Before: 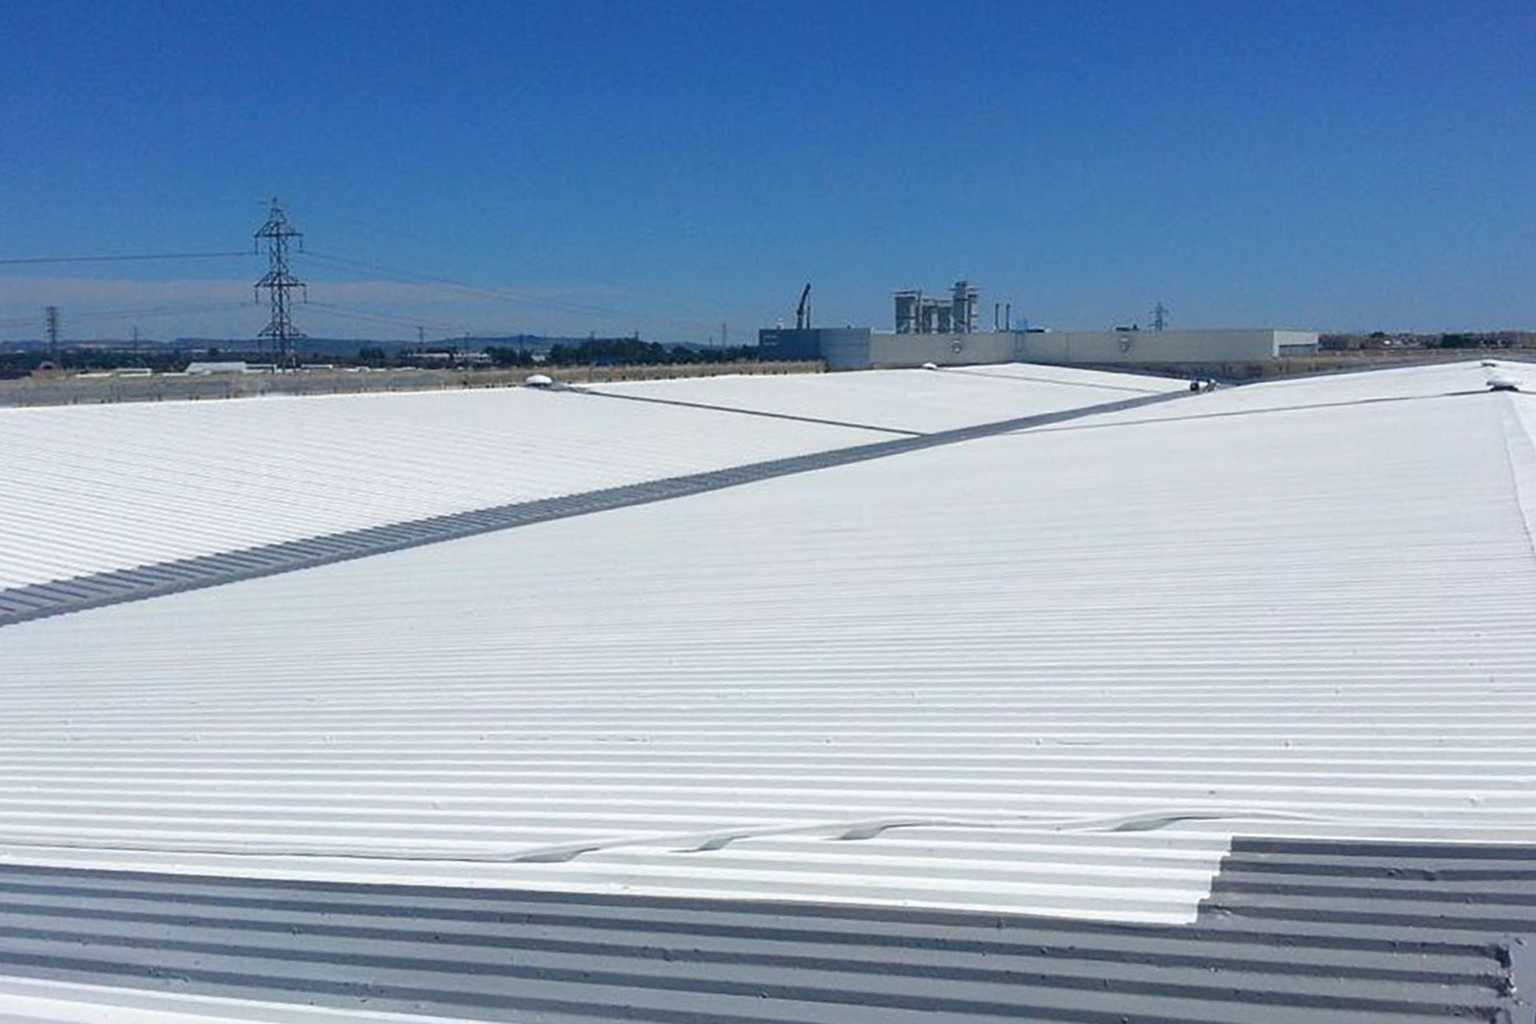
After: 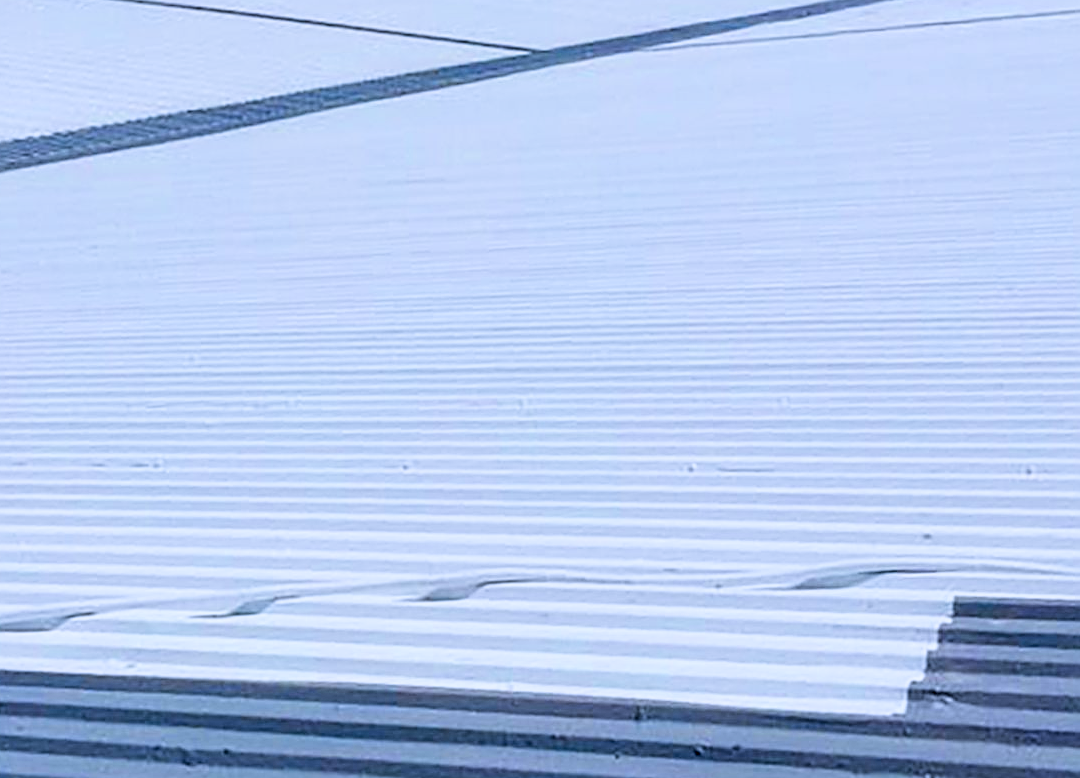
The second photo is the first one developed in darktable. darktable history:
local contrast: on, module defaults
white balance: red 0.948, green 1.02, blue 1.176
filmic rgb: black relative exposure -7.75 EV, white relative exposure 4.4 EV, threshold 3 EV, target black luminance 0%, hardness 3.76, latitude 50.51%, contrast 1.074, highlights saturation mix 10%, shadows ↔ highlights balance -0.22%, color science v4 (2020), enable highlight reconstruction true
sharpen: on, module defaults
crop: left 34.479%, top 38.822%, right 13.718%, bottom 5.172%
tone equalizer: -8 EV -0.417 EV, -7 EV -0.389 EV, -6 EV -0.333 EV, -5 EV -0.222 EV, -3 EV 0.222 EV, -2 EV 0.333 EV, -1 EV 0.389 EV, +0 EV 0.417 EV, edges refinement/feathering 500, mask exposure compensation -1.57 EV, preserve details no
